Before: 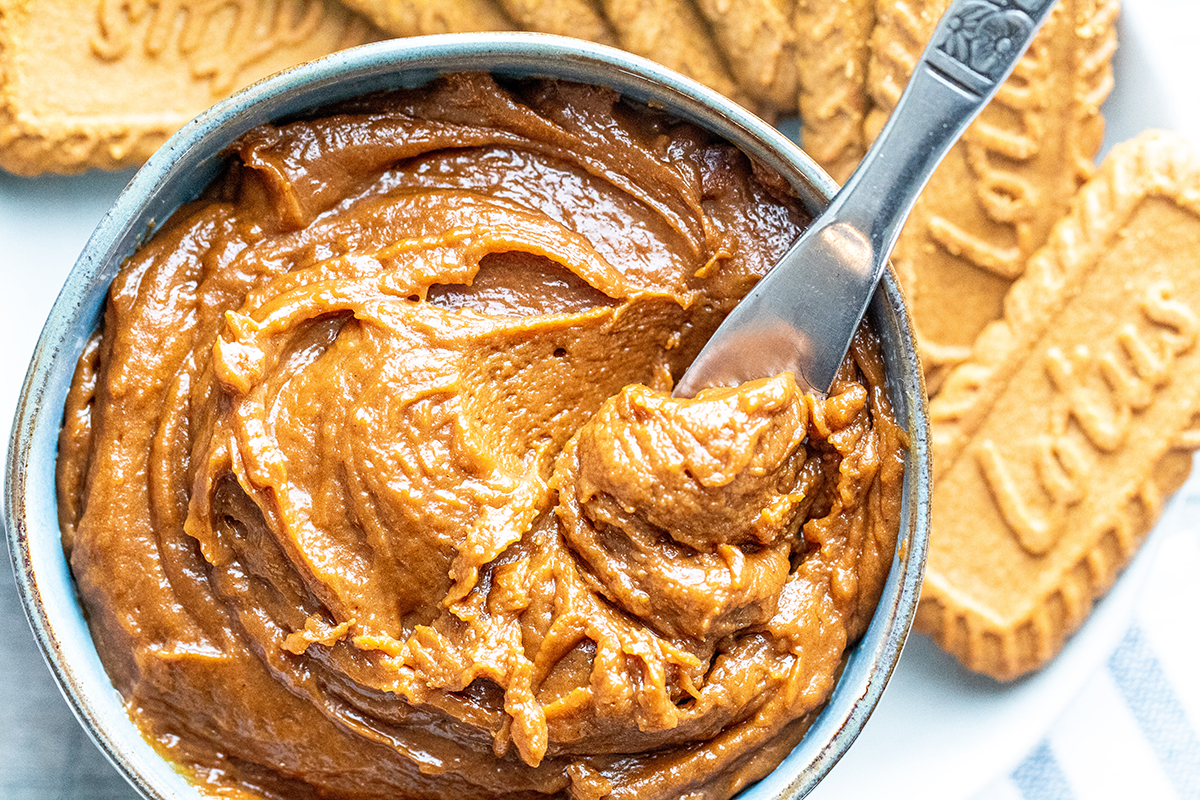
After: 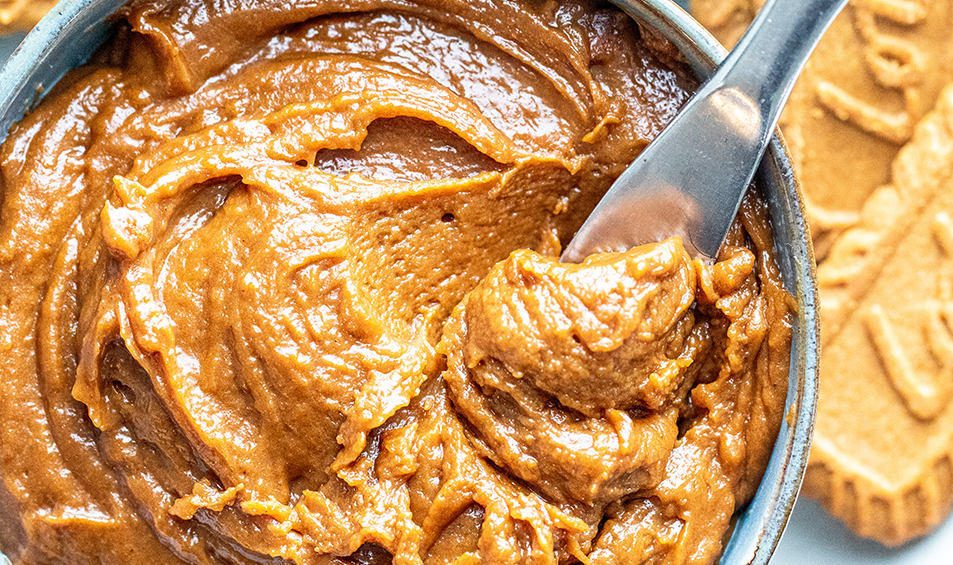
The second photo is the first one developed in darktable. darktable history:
crop: left 9.41%, top 16.932%, right 11.154%, bottom 12.381%
